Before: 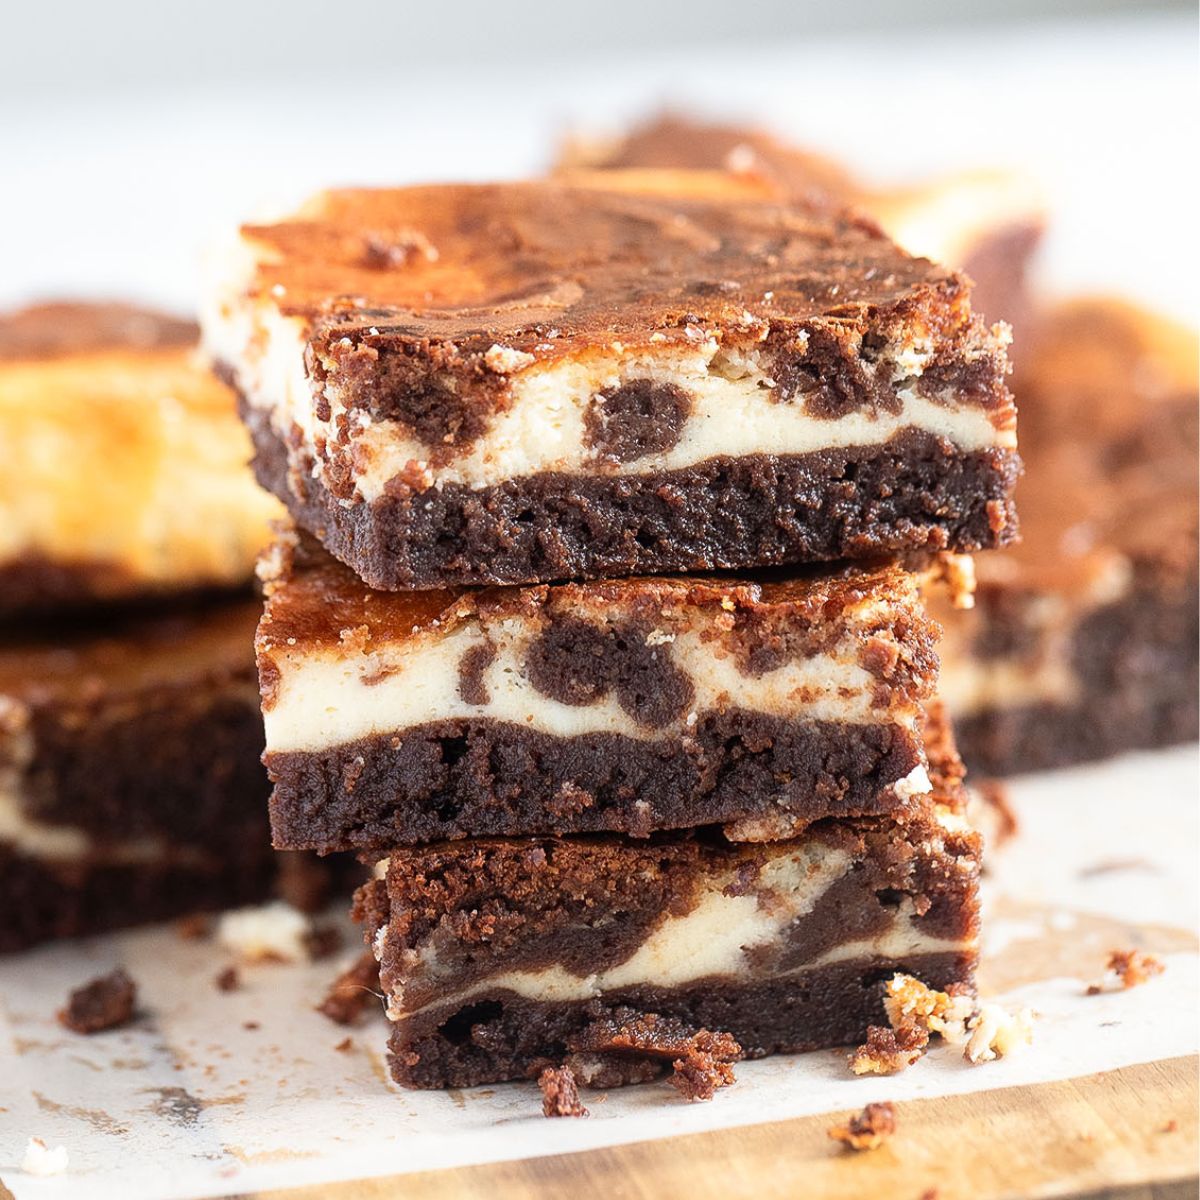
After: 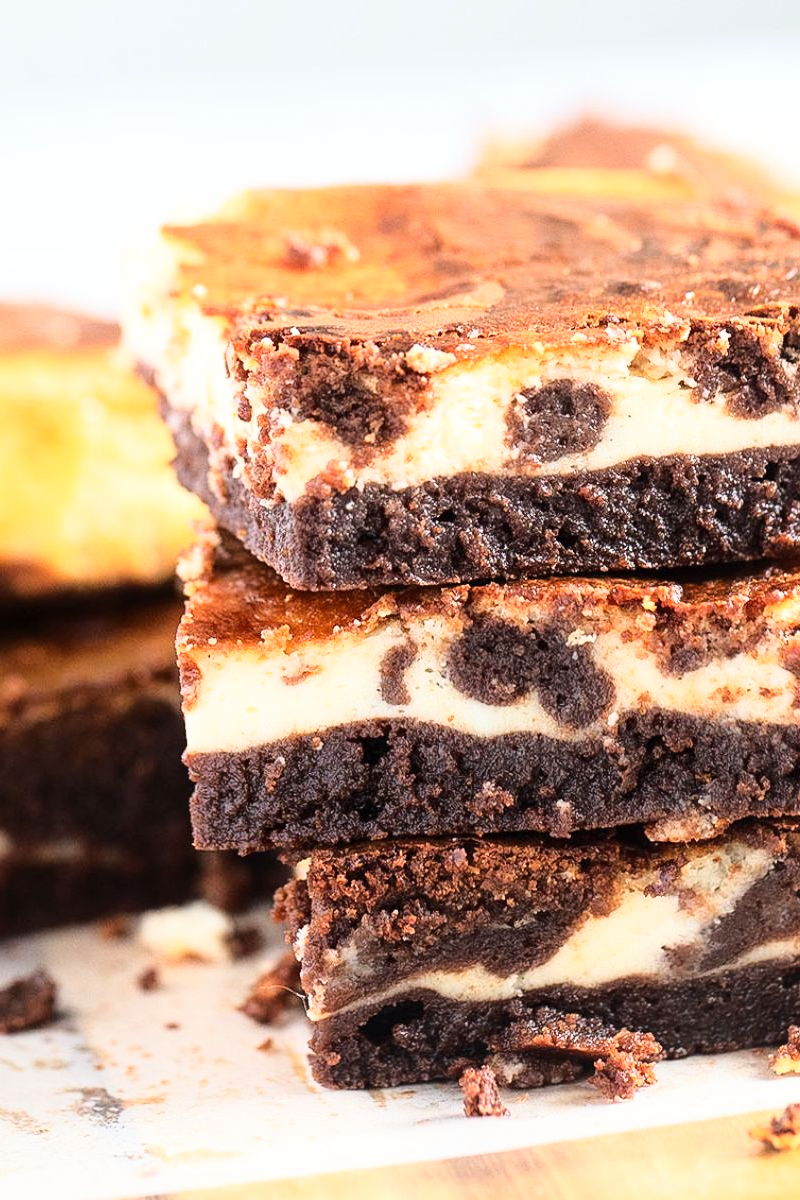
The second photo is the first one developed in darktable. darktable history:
base curve: curves: ch0 [(0, 0) (0.028, 0.03) (0.121, 0.232) (0.46, 0.748) (0.859, 0.968) (1, 1)]
crop and rotate: left 6.617%, right 26.717%
